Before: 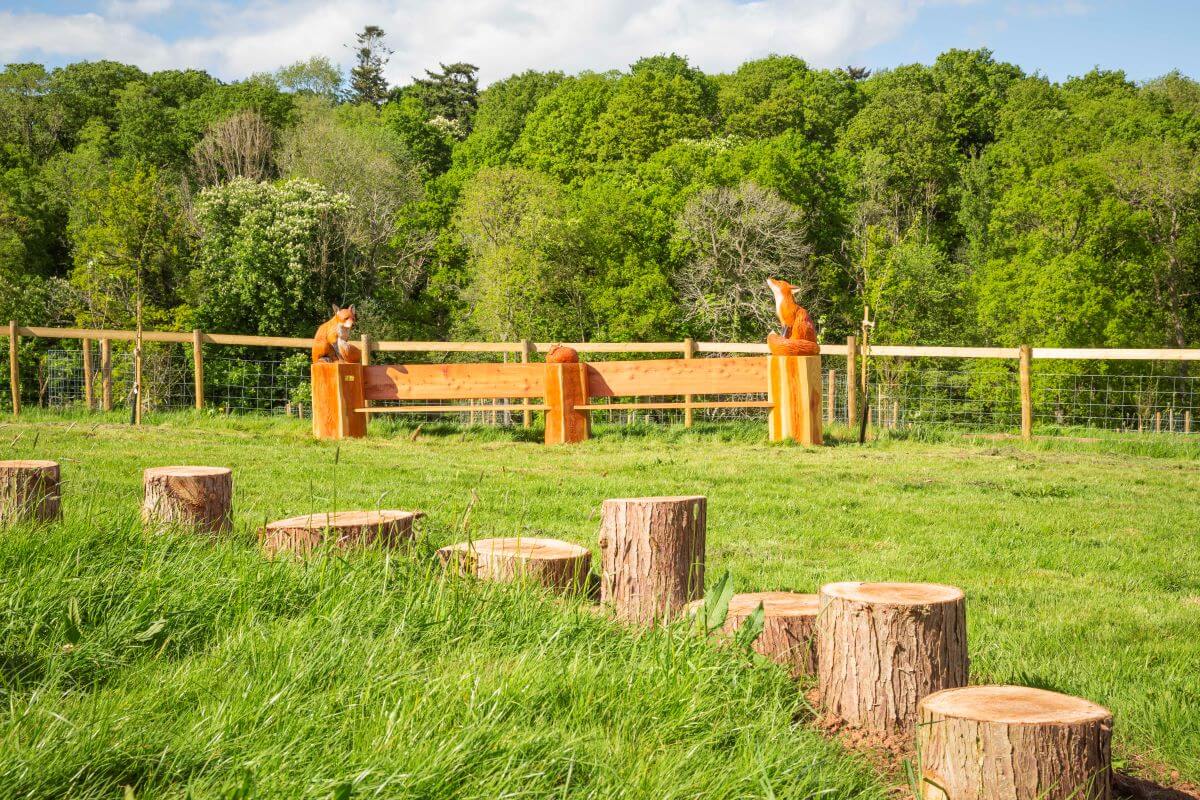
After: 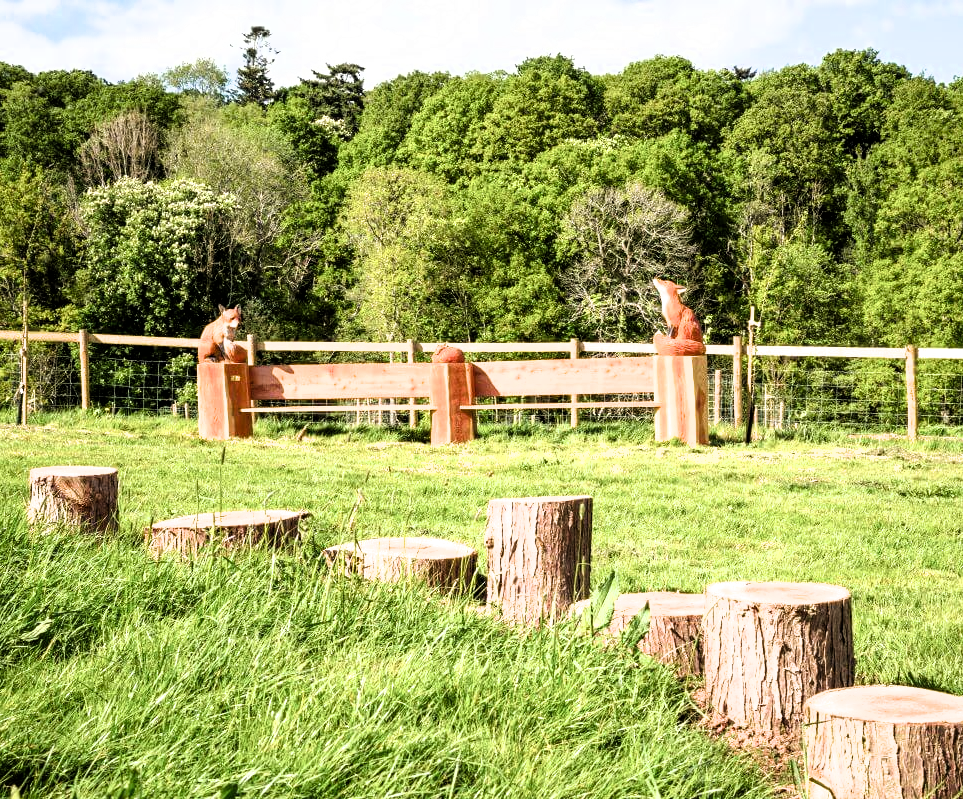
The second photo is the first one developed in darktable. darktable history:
exposure: compensate exposure bias true, compensate highlight preservation false
crop and rotate: left 9.517%, right 10.188%
filmic rgb: black relative exposure -8.19 EV, white relative exposure 2.24 EV, hardness 7.09, latitude 85.33%, contrast 1.696, highlights saturation mix -4.4%, shadows ↔ highlights balance -2.79%
